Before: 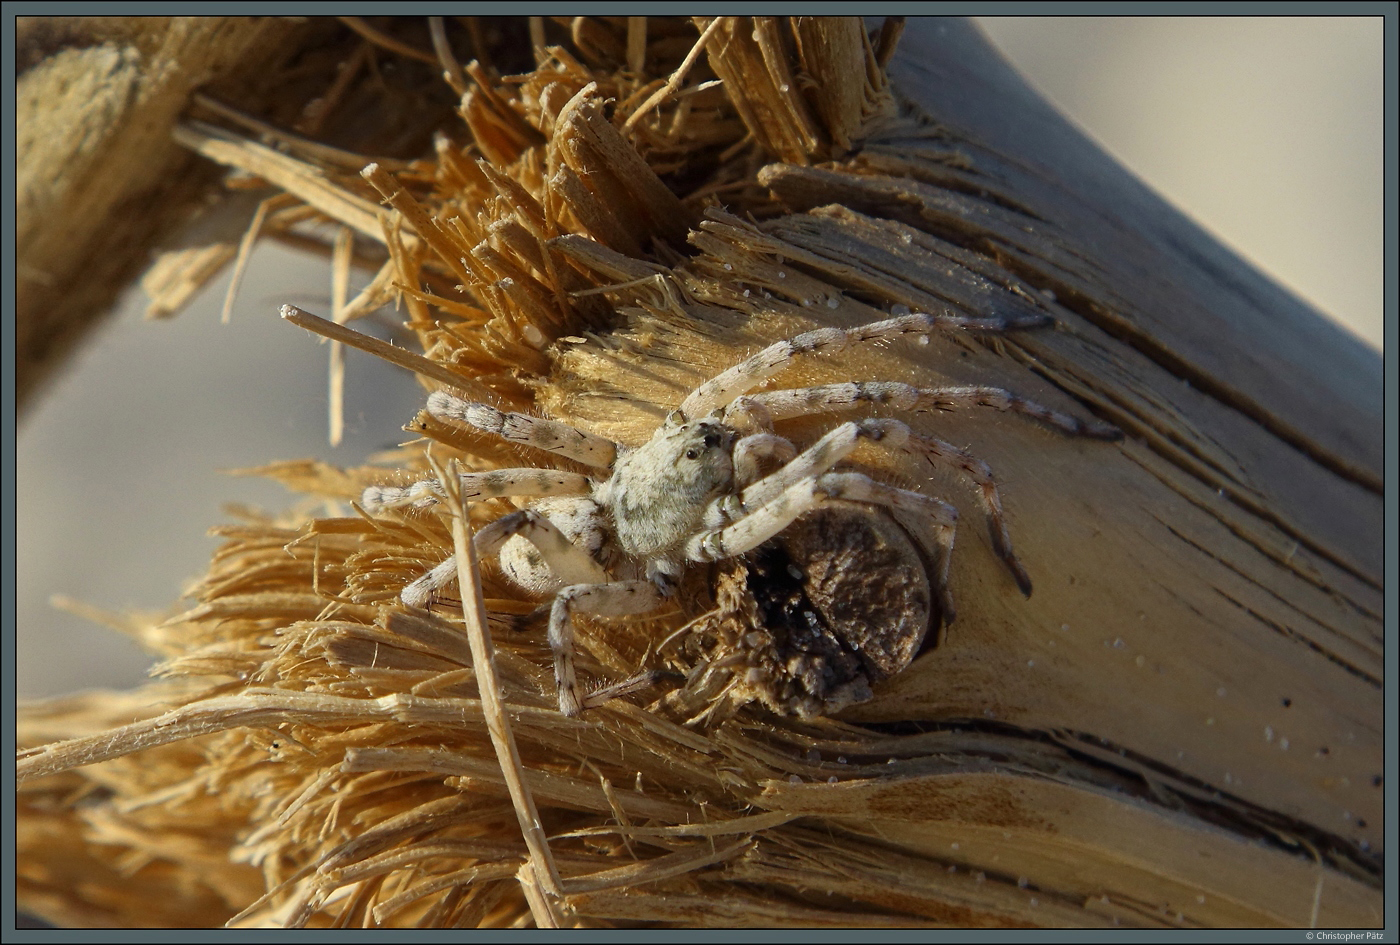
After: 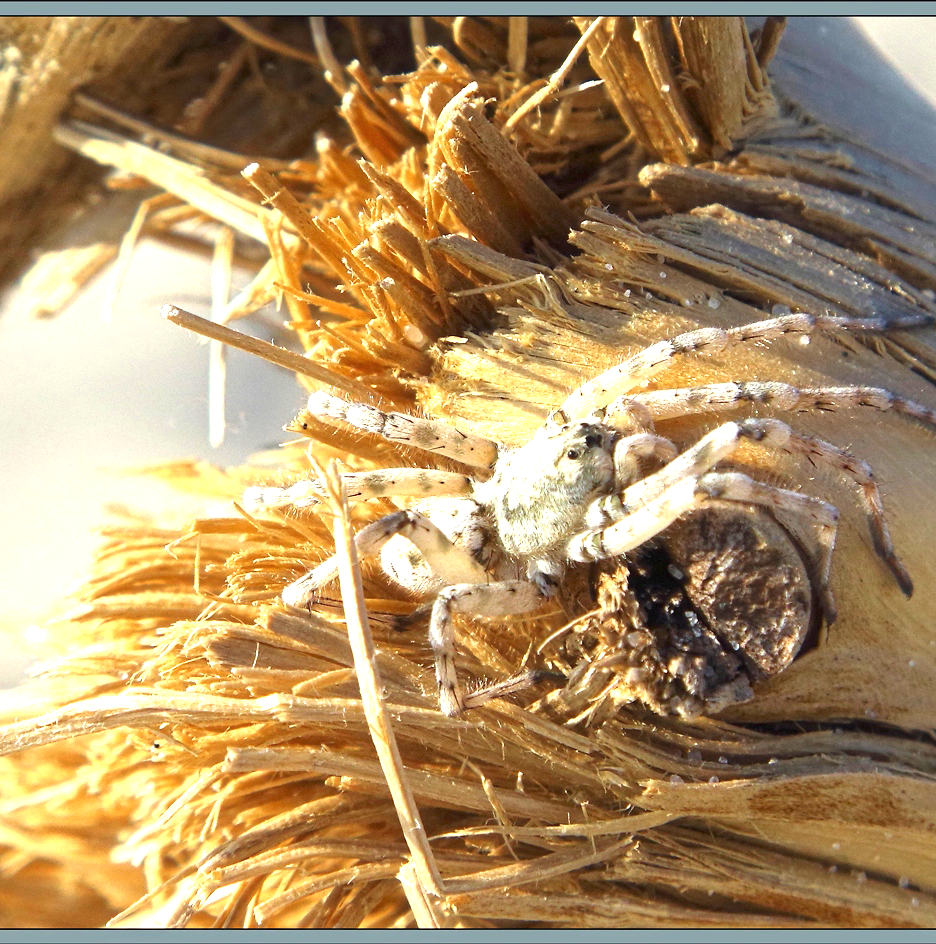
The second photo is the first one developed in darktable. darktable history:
exposure: black level correction 0, exposure 1.699 EV, compensate exposure bias true, compensate highlight preservation false
crop and rotate: left 8.53%, right 24.569%
